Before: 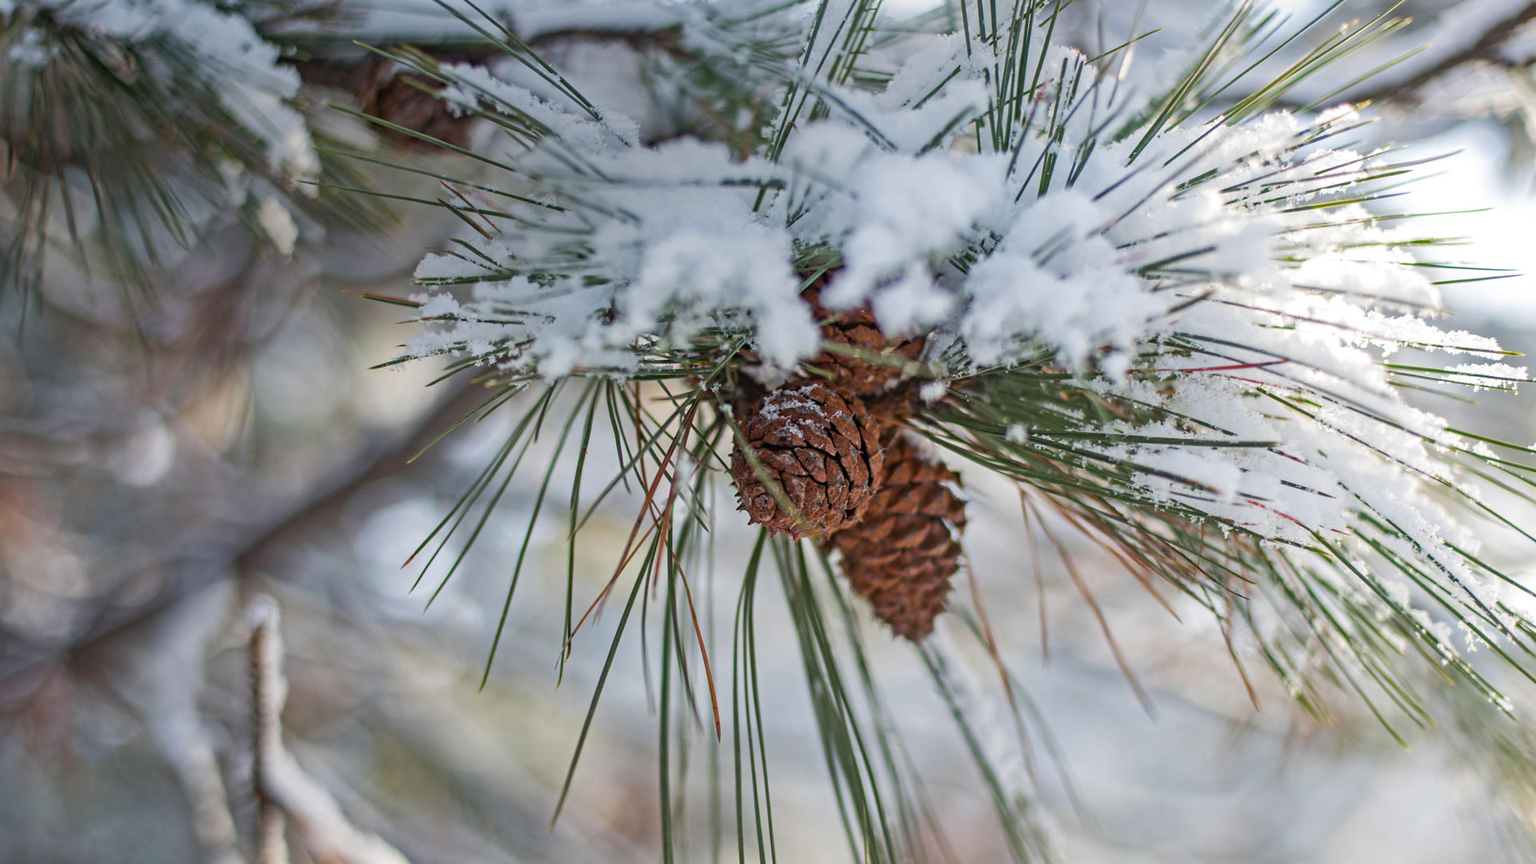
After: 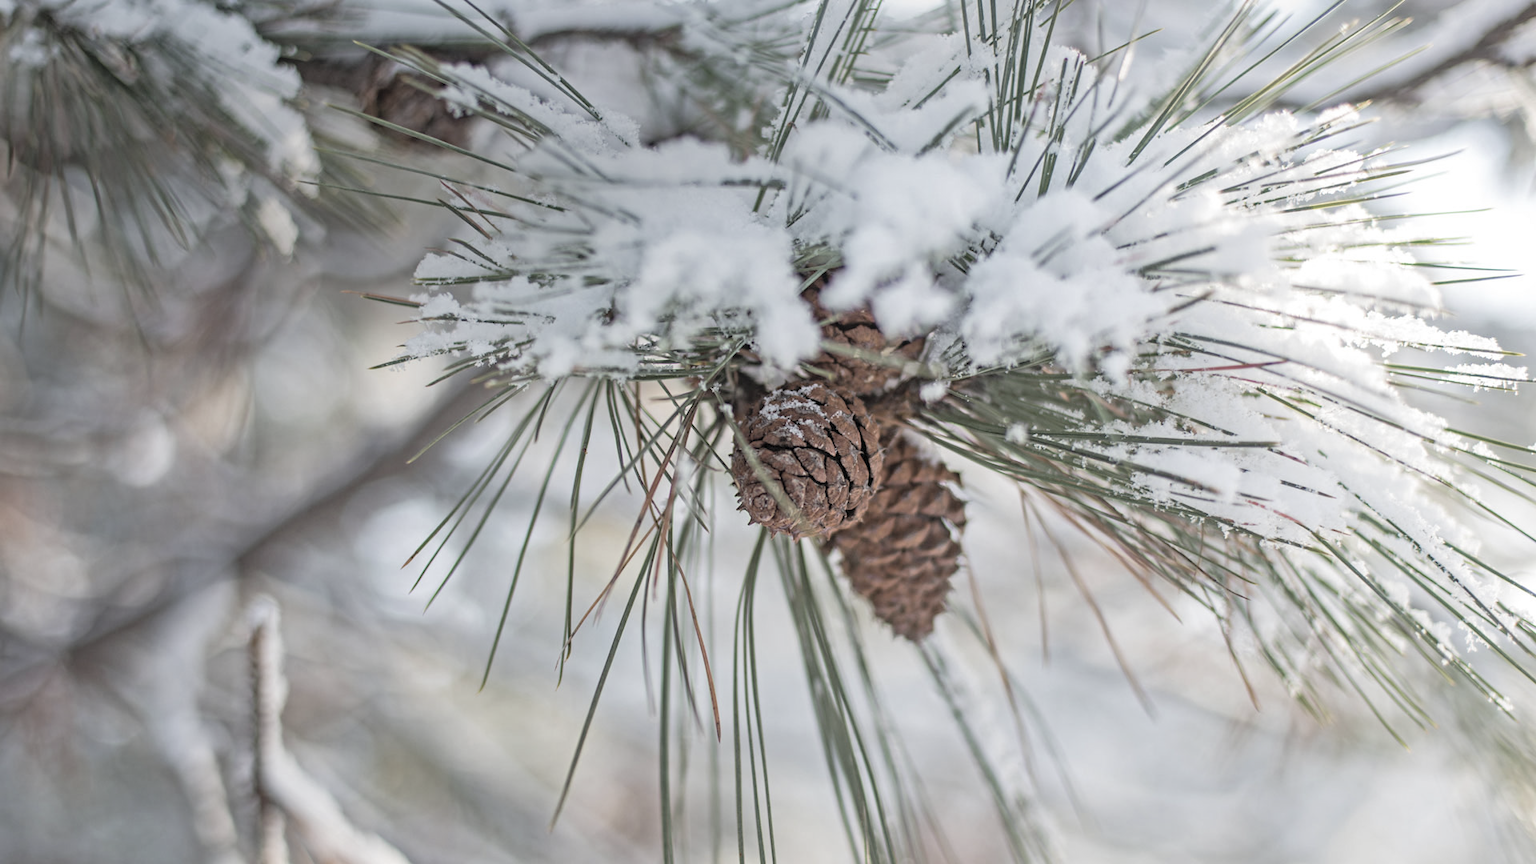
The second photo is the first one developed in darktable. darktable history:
contrast brightness saturation: brightness 0.188, saturation -0.501
